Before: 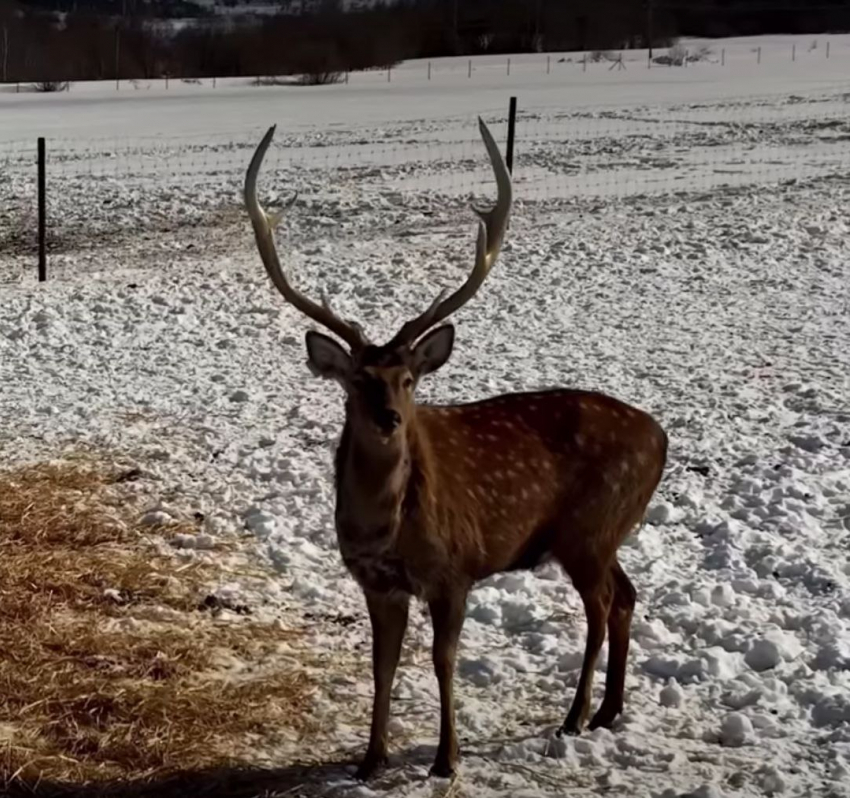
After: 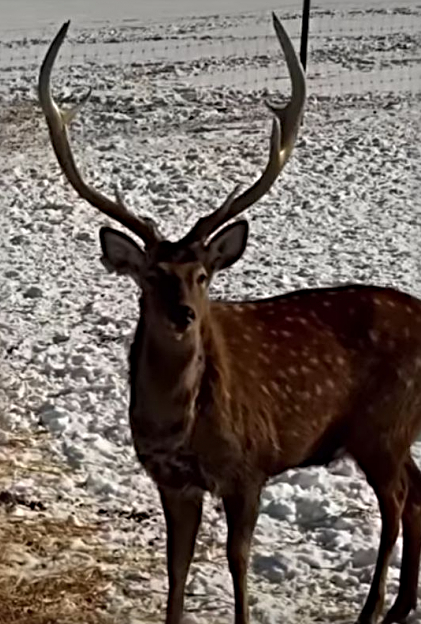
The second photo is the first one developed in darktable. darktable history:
crop and rotate: angle 0.012°, left 24.323%, top 13.067%, right 26.04%, bottom 8.693%
sharpen: radius 3.977
